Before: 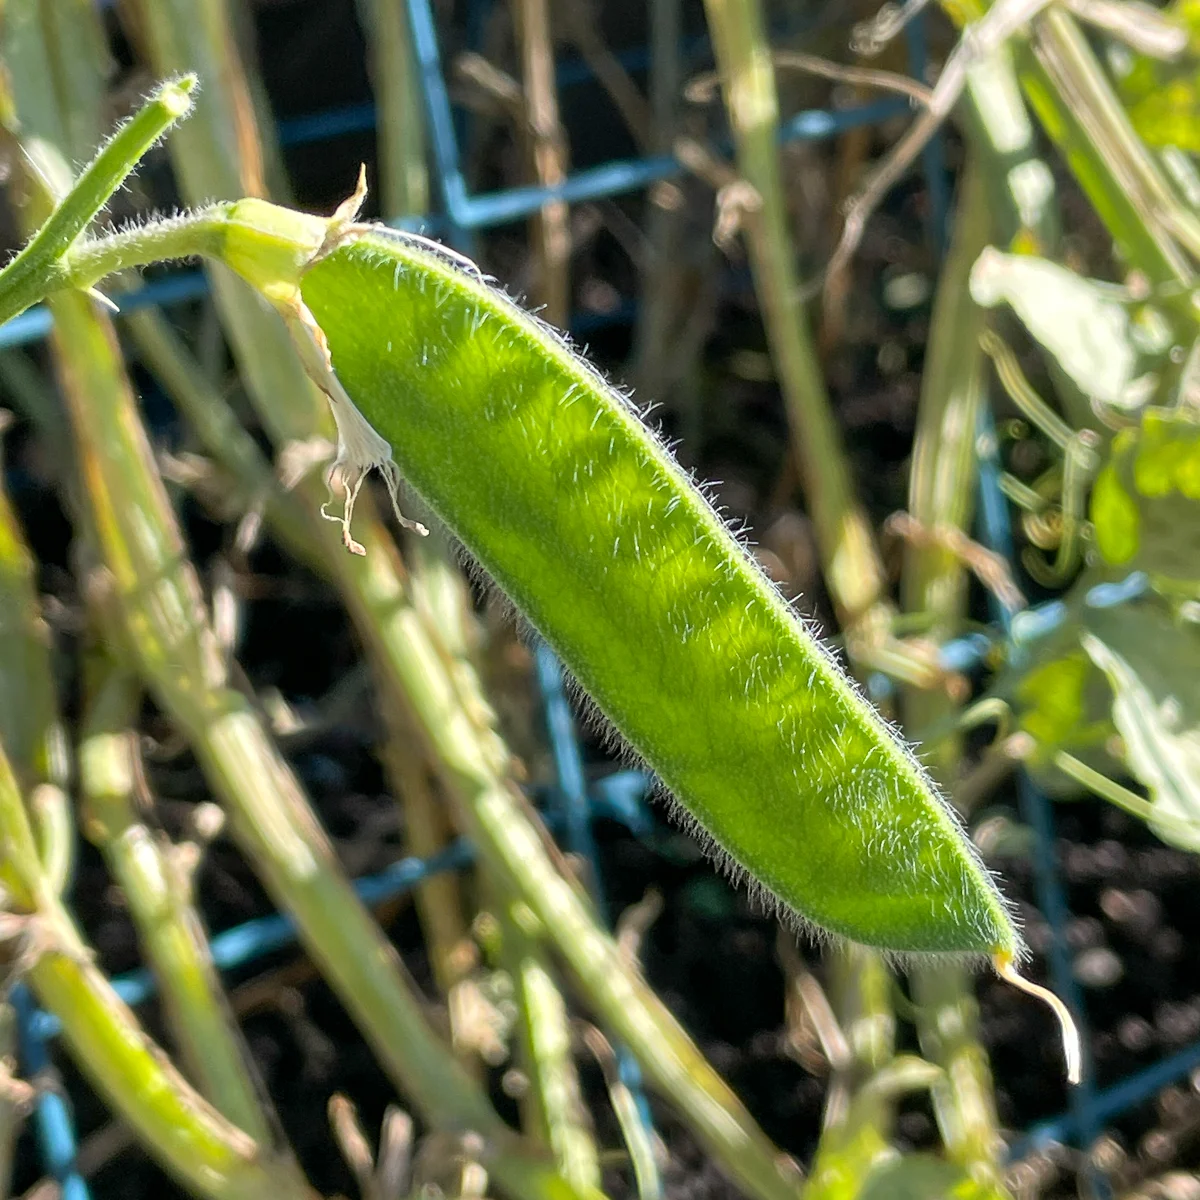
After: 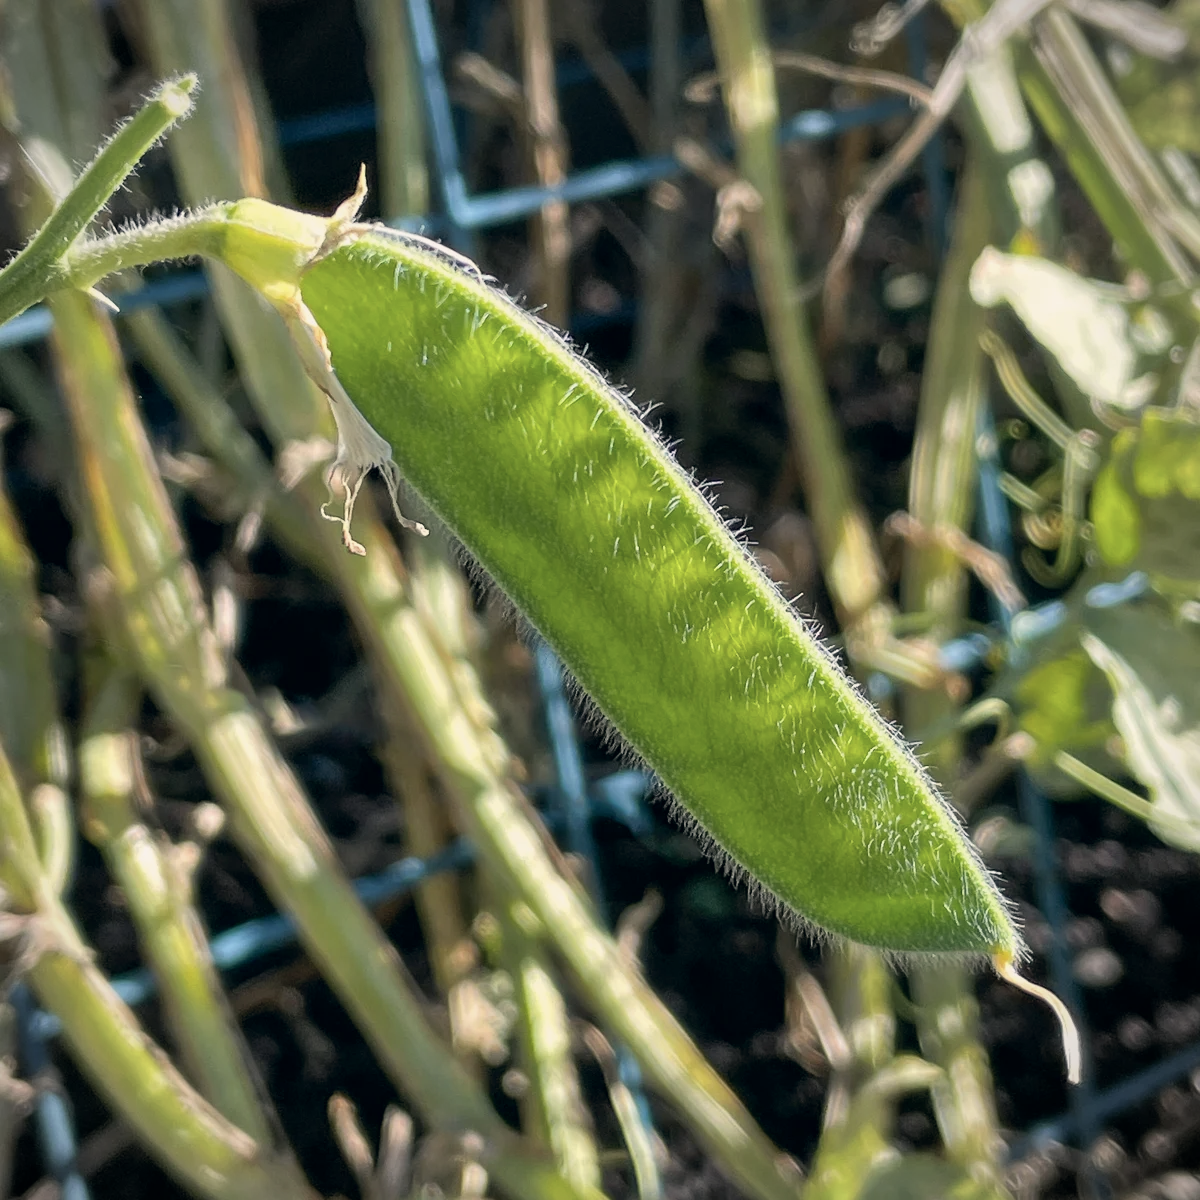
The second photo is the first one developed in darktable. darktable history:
exposure: exposure -0.157 EV, compensate highlight preservation false
color correction: highlights a* 2.75, highlights b* 5, shadows a* -2.04, shadows b* -4.84, saturation 0.8
vignetting: fall-off start 92.6%, brightness -0.52, saturation -0.51, center (-0.012, 0)
